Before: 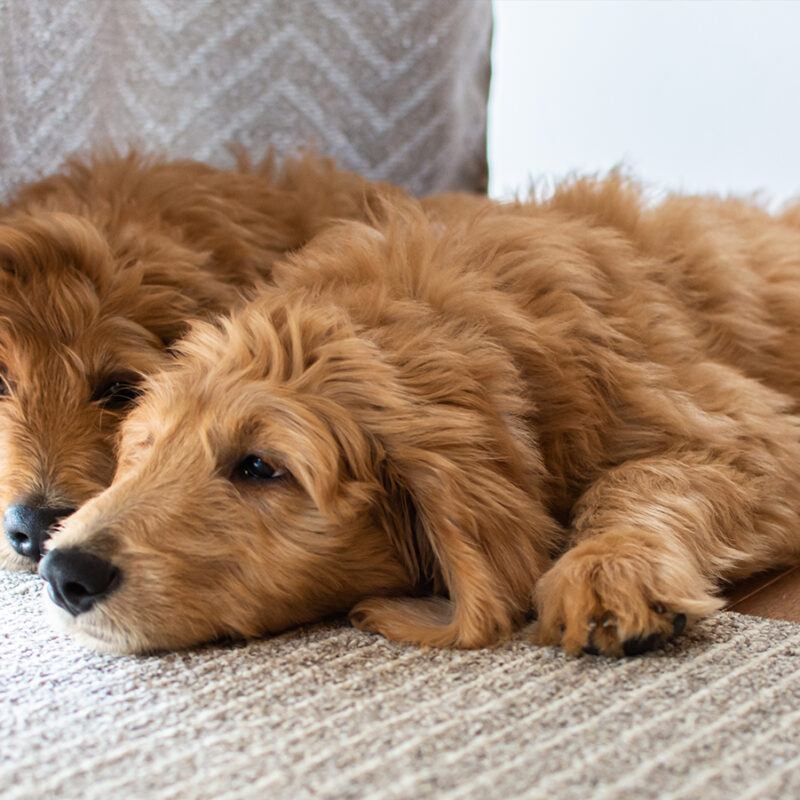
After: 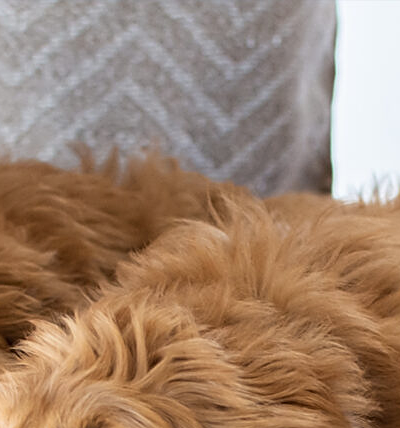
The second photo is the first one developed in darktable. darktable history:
crop: left 19.556%, right 30.401%, bottom 46.458%
sharpen: on, module defaults
contrast brightness saturation: saturation -0.05
